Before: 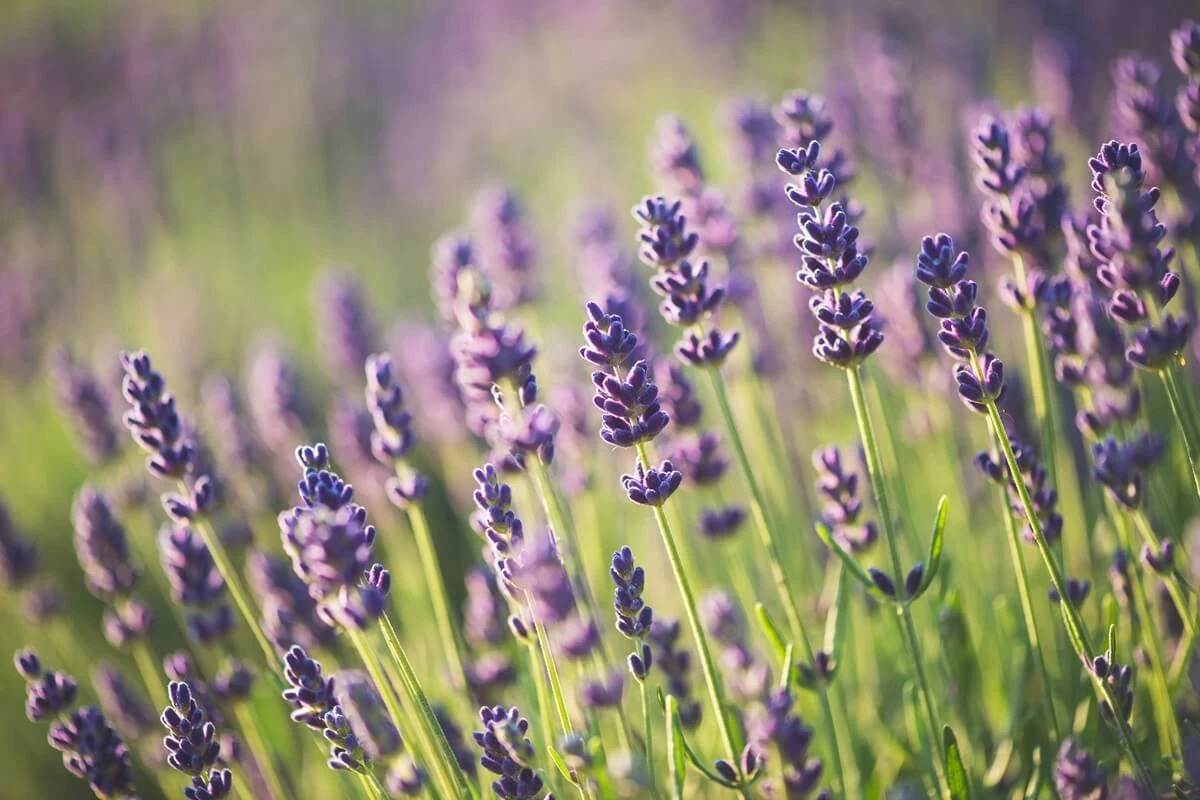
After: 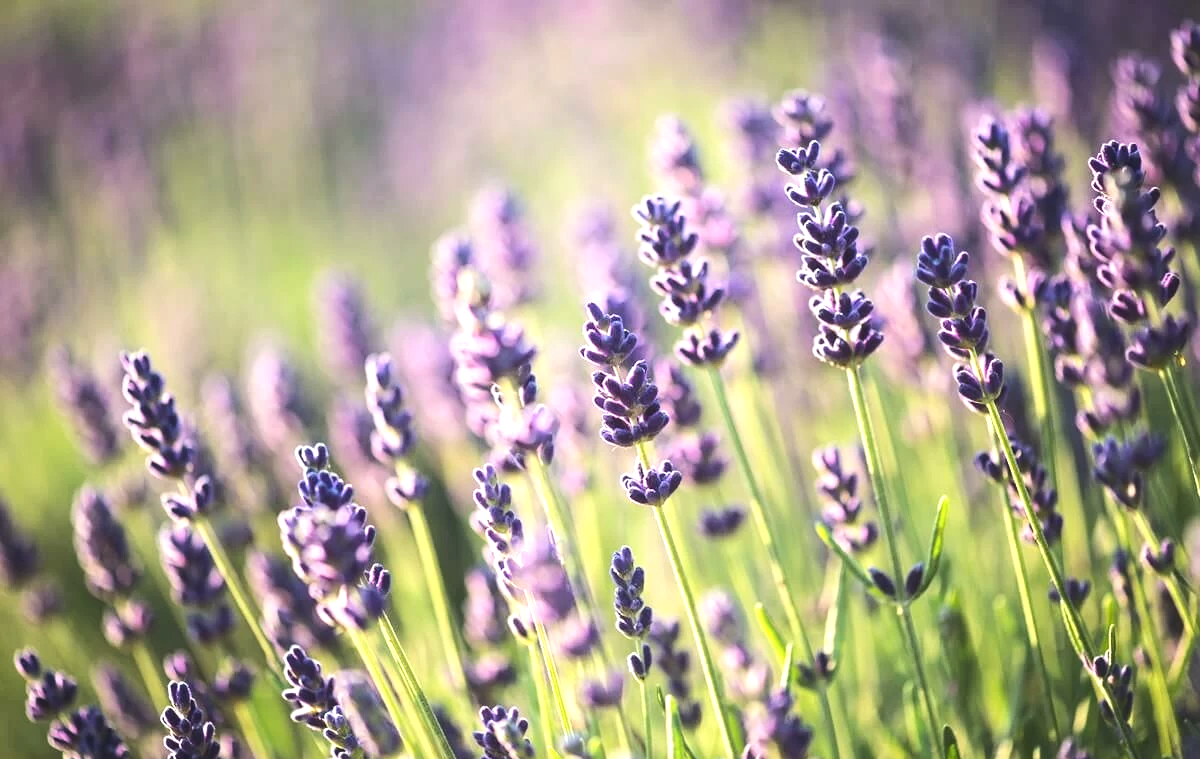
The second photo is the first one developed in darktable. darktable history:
crop and rotate: top 0%, bottom 5.097%
shadows and highlights: shadows -23.08, highlights 46.15, soften with gaussian
tone equalizer: -8 EV -0.75 EV, -7 EV -0.7 EV, -6 EV -0.6 EV, -5 EV -0.4 EV, -3 EV 0.4 EV, -2 EV 0.6 EV, -1 EV 0.7 EV, +0 EV 0.75 EV, edges refinement/feathering 500, mask exposure compensation -1.57 EV, preserve details no
